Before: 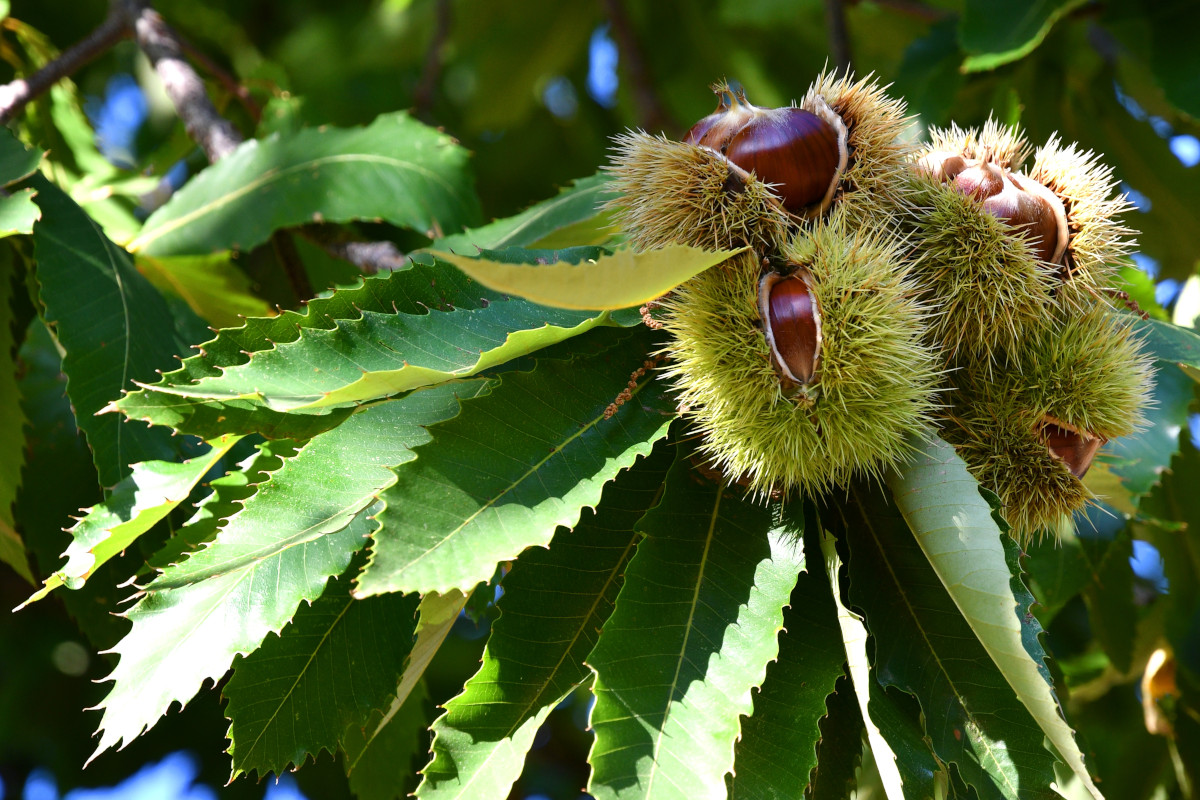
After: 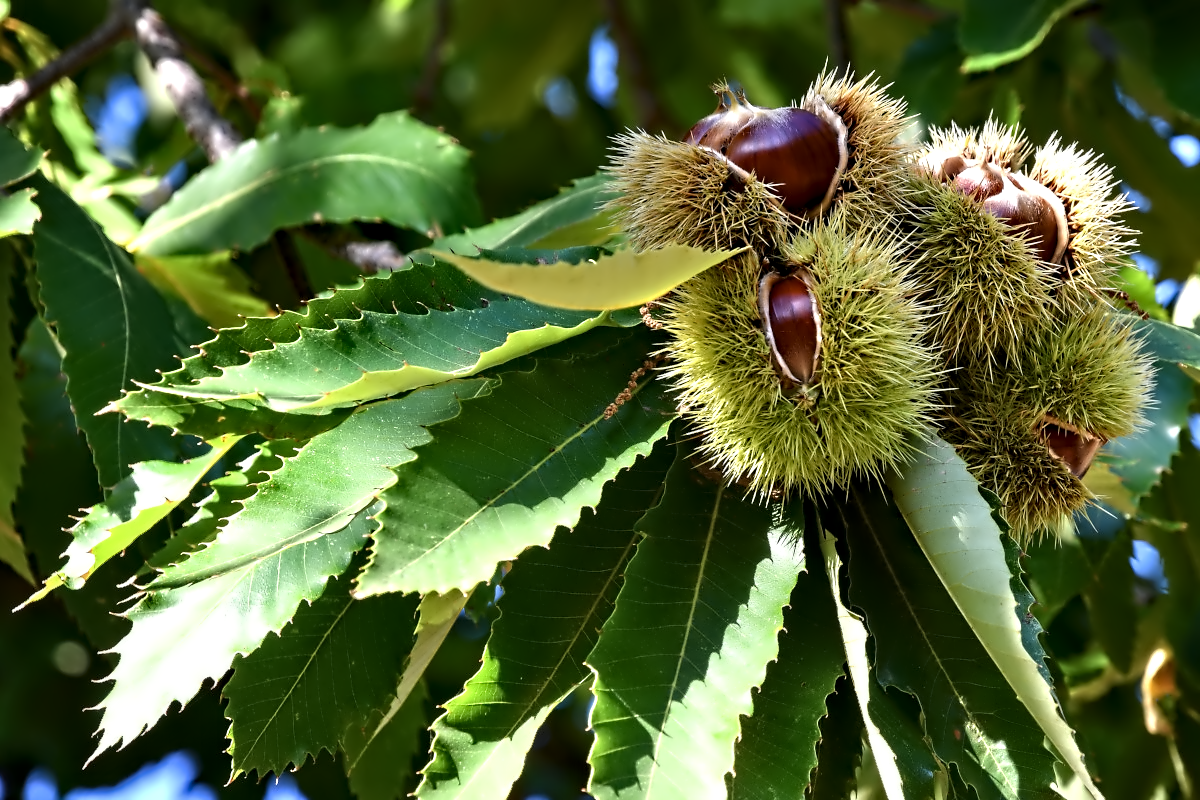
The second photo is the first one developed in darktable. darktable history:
contrast equalizer: y [[0.5, 0.542, 0.583, 0.625, 0.667, 0.708], [0.5 ×6], [0.5 ×6], [0, 0.033, 0.067, 0.1, 0.133, 0.167], [0, 0.05, 0.1, 0.15, 0.2, 0.25]]
